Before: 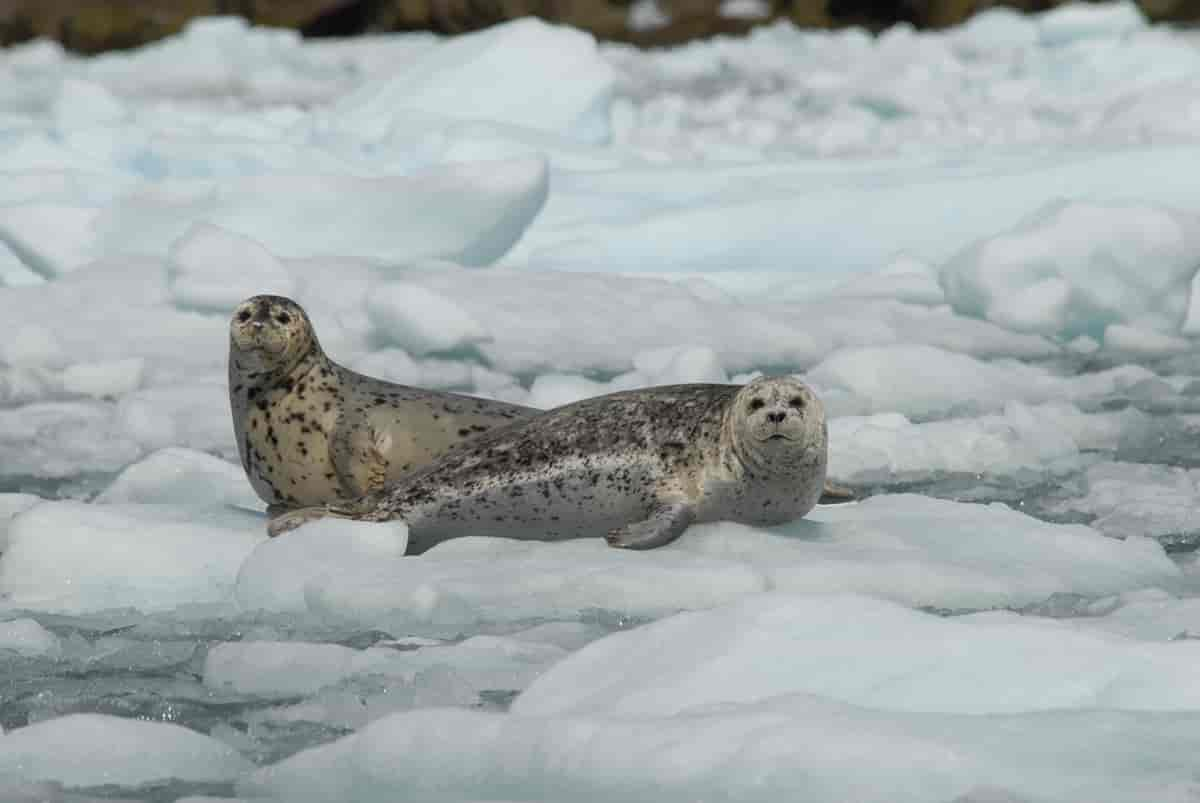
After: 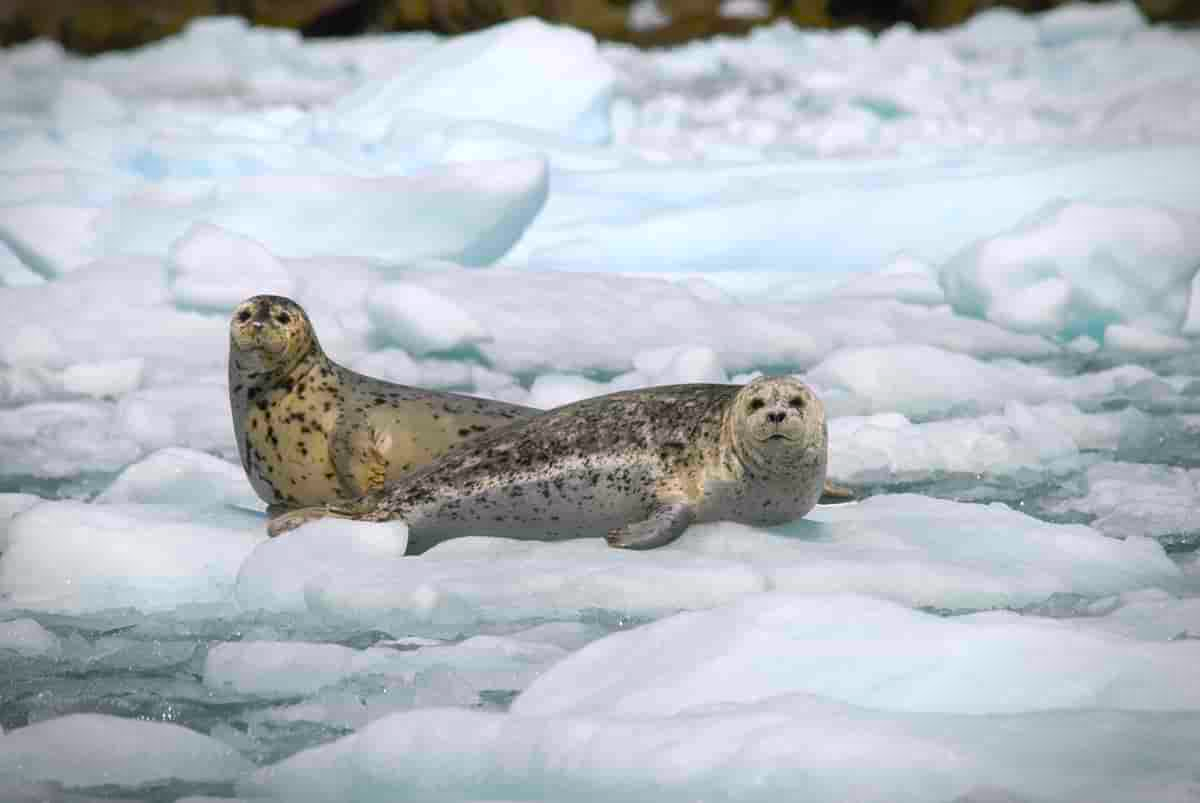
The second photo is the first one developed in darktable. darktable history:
vignetting: fall-off start 90.21%, fall-off radius 38.26%, brightness -0.436, saturation -0.196, width/height ratio 1.218, shape 1.29
color balance rgb: highlights gain › chroma 1.539%, highlights gain › hue 307.72°, linear chroma grading › global chroma 19.923%, perceptual saturation grading › global saturation 0.471%, perceptual brilliance grading › global brilliance 12.22%, global vibrance 44.278%
